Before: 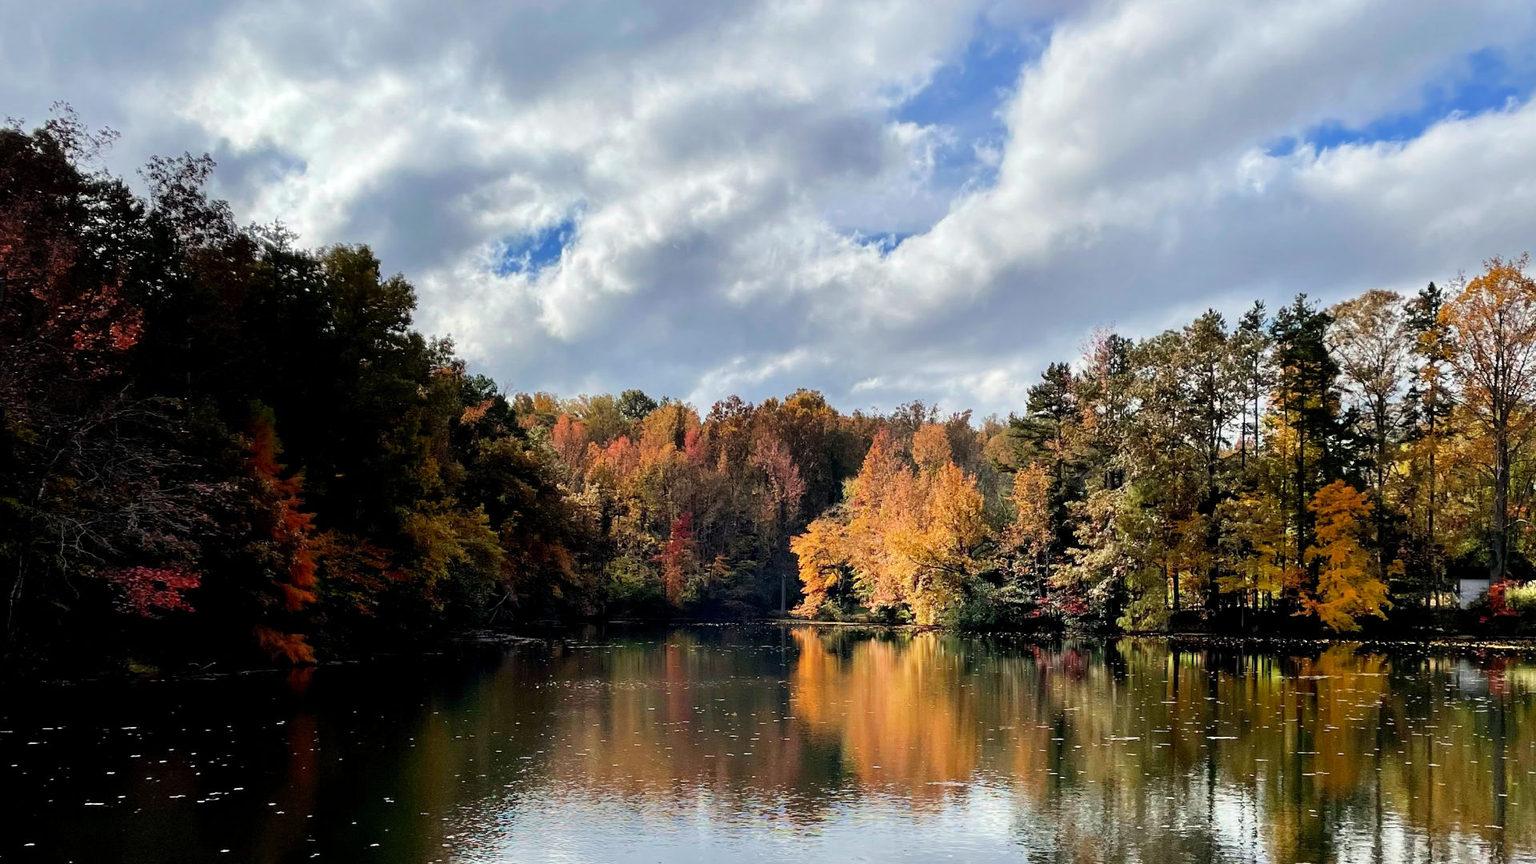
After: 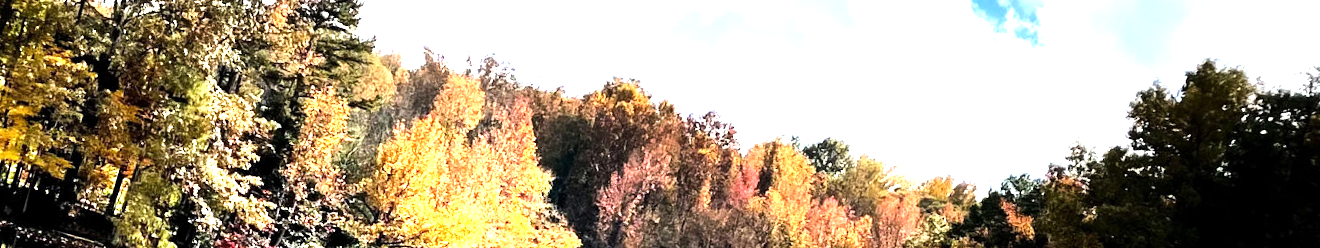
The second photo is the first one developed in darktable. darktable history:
crop and rotate: angle 16.12°, top 30.835%, bottom 35.653%
exposure: exposure 1.223 EV, compensate highlight preservation false
white balance: red 1.009, blue 1.027
tone equalizer: -8 EV -0.75 EV, -7 EV -0.7 EV, -6 EV -0.6 EV, -5 EV -0.4 EV, -3 EV 0.4 EV, -2 EV 0.6 EV, -1 EV 0.7 EV, +0 EV 0.75 EV, edges refinement/feathering 500, mask exposure compensation -1.57 EV, preserve details no
